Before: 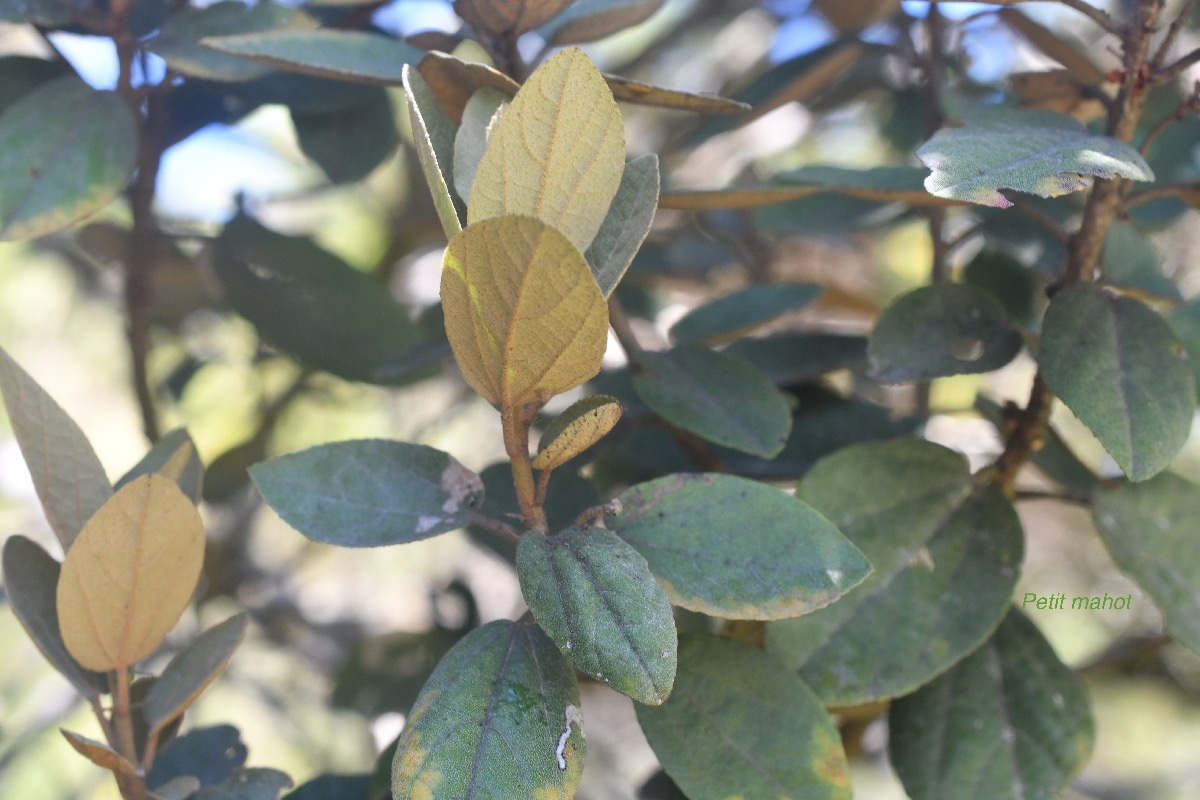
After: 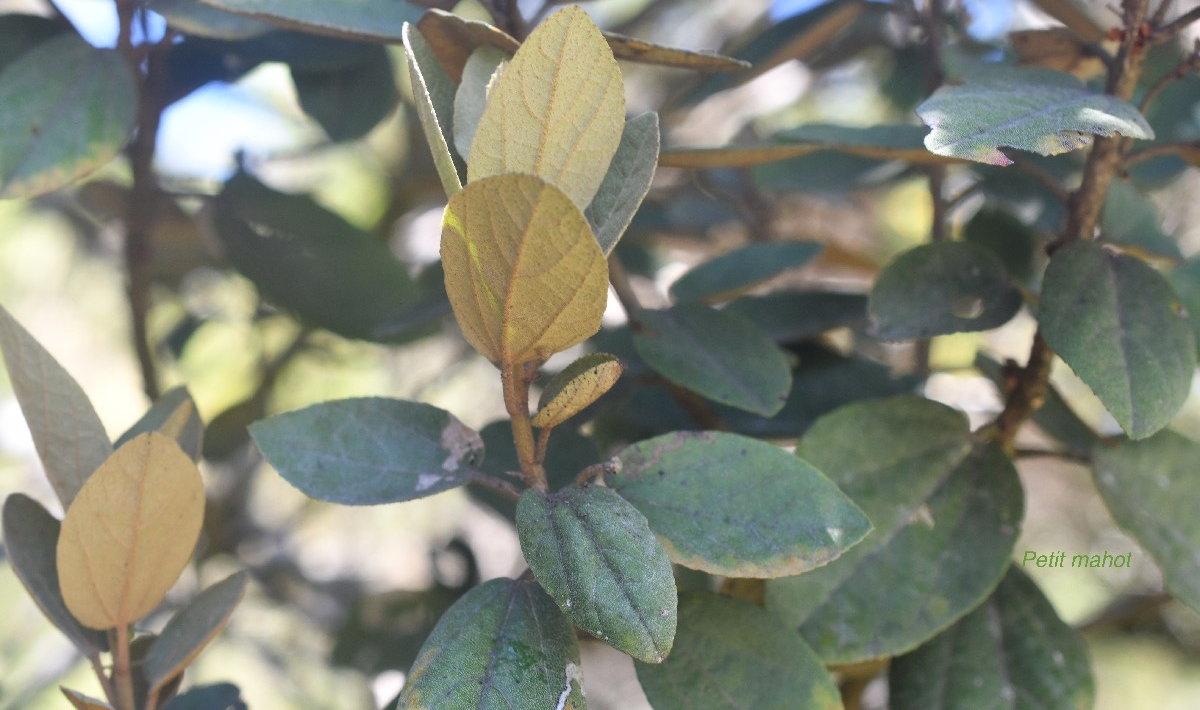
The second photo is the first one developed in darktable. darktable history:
crop and rotate: top 5.445%, bottom 5.74%
